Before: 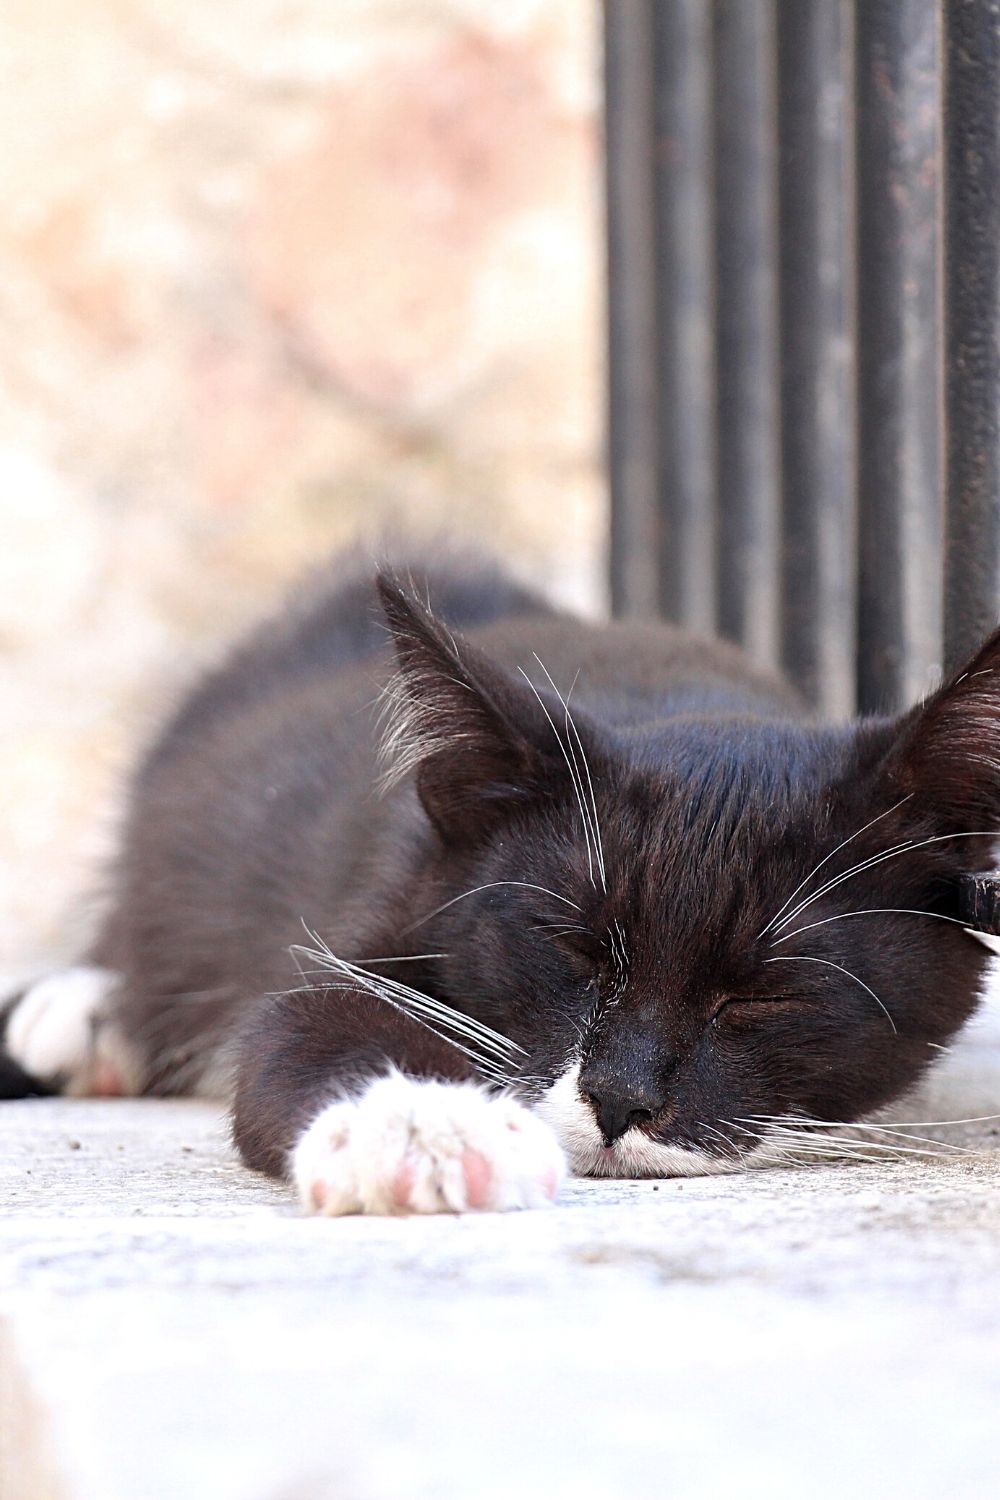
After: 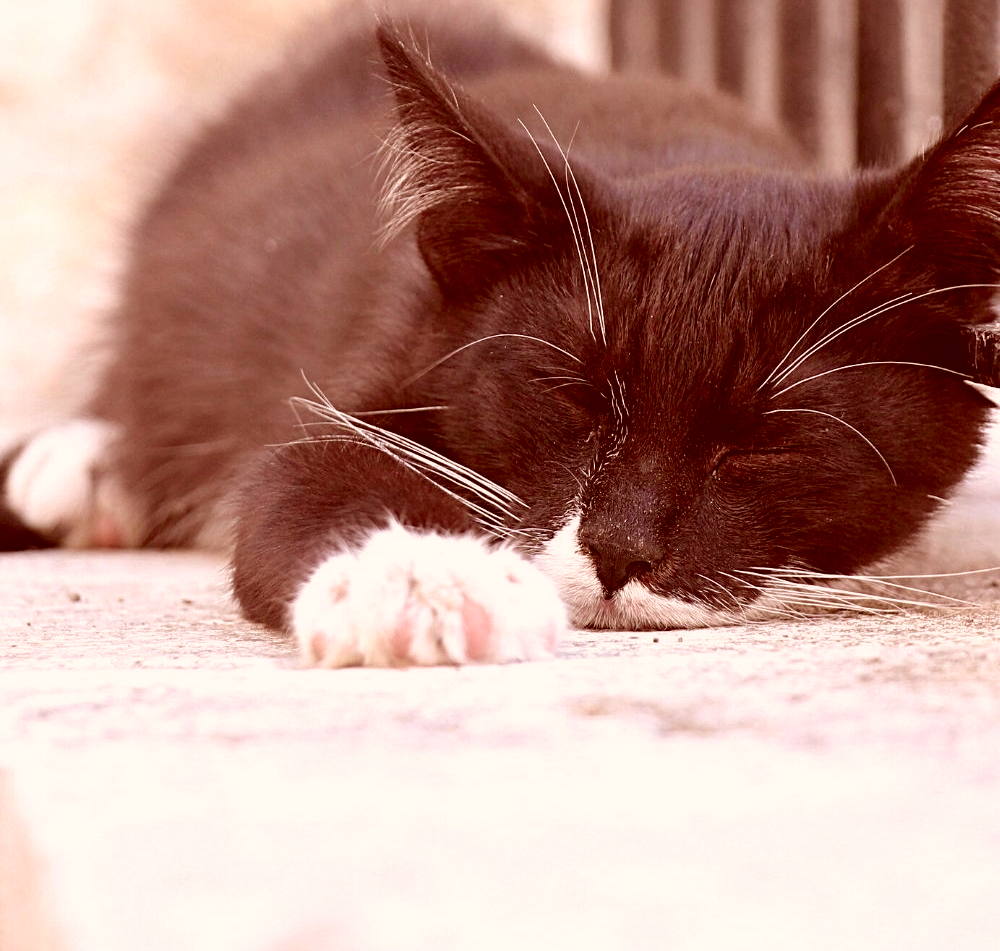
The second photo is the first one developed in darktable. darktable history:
color correction: highlights a* 9.29, highlights b* 8.81, shadows a* 39.79, shadows b* 39.98, saturation 0.767
crop and rotate: top 36.6%
